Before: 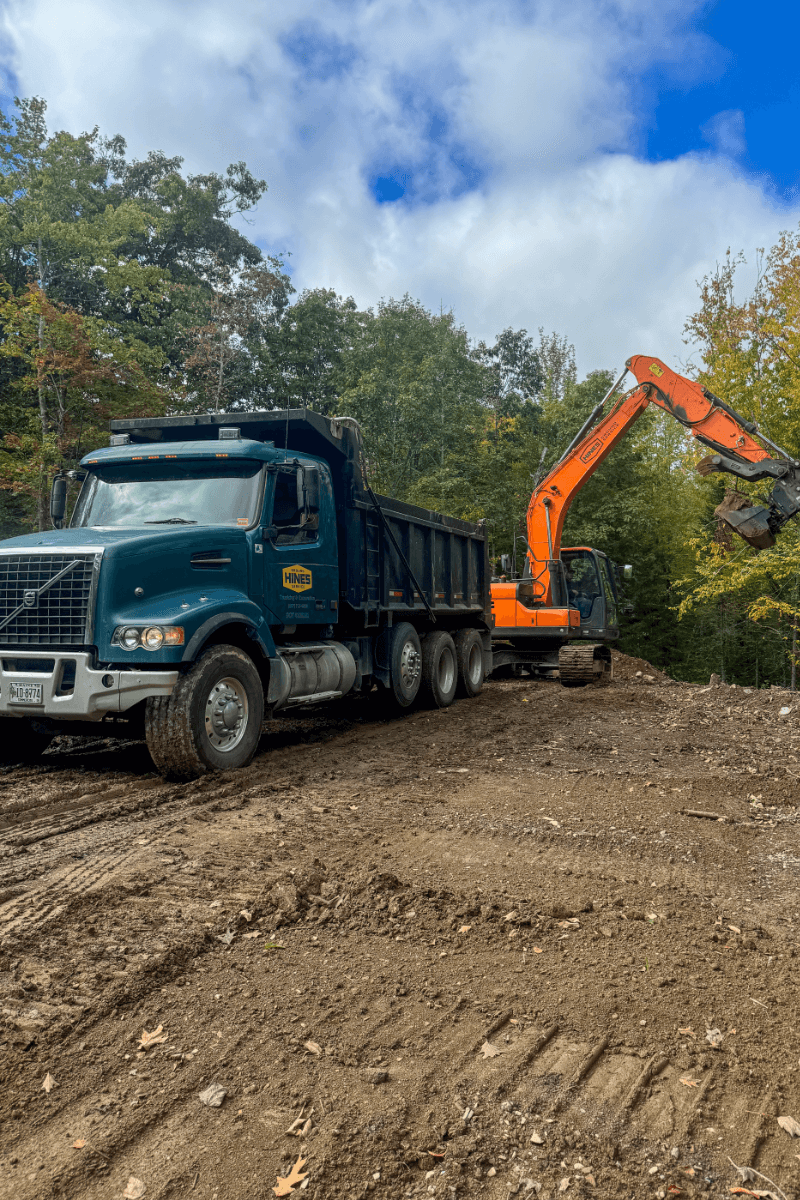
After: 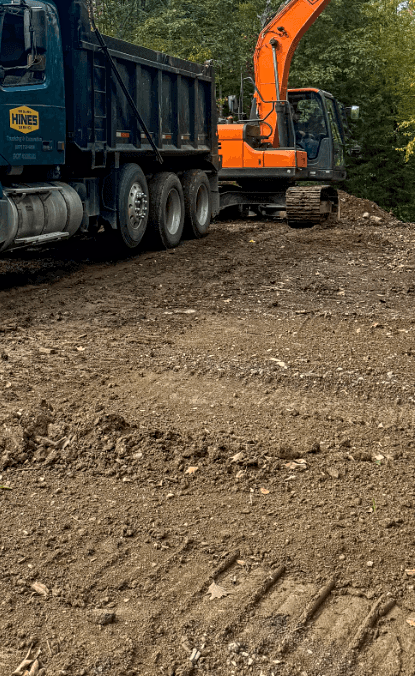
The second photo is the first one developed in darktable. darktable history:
crop: left 34.14%, top 38.324%, right 13.871%, bottom 5.264%
contrast equalizer: octaves 7, y [[0.502, 0.505, 0.512, 0.529, 0.564, 0.588], [0.5 ×6], [0.502, 0.505, 0.512, 0.529, 0.564, 0.588], [0, 0.001, 0.001, 0.004, 0.008, 0.011], [0, 0.001, 0.001, 0.004, 0.008, 0.011]]
